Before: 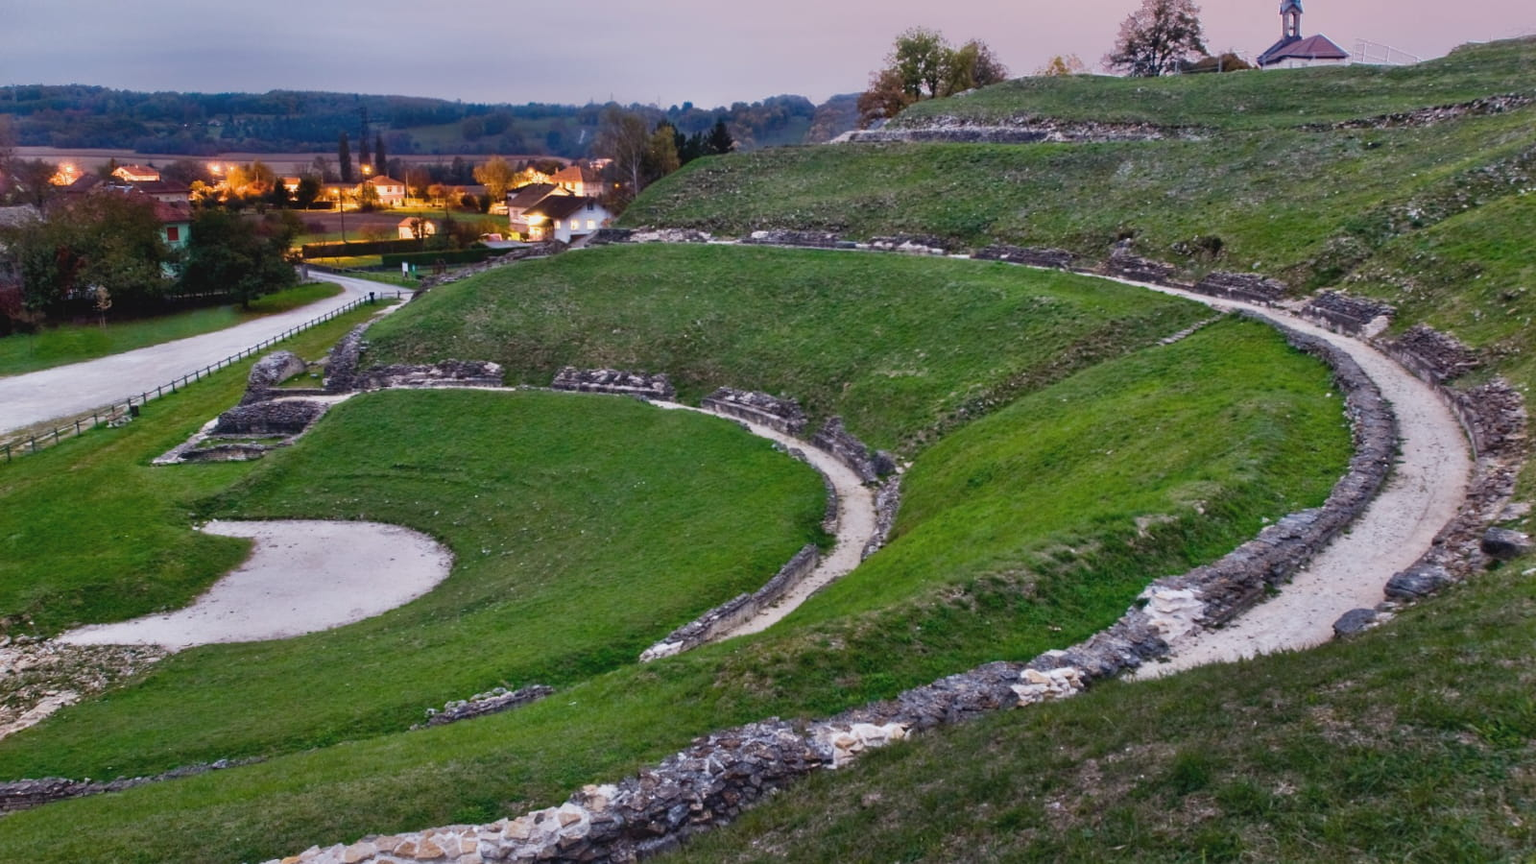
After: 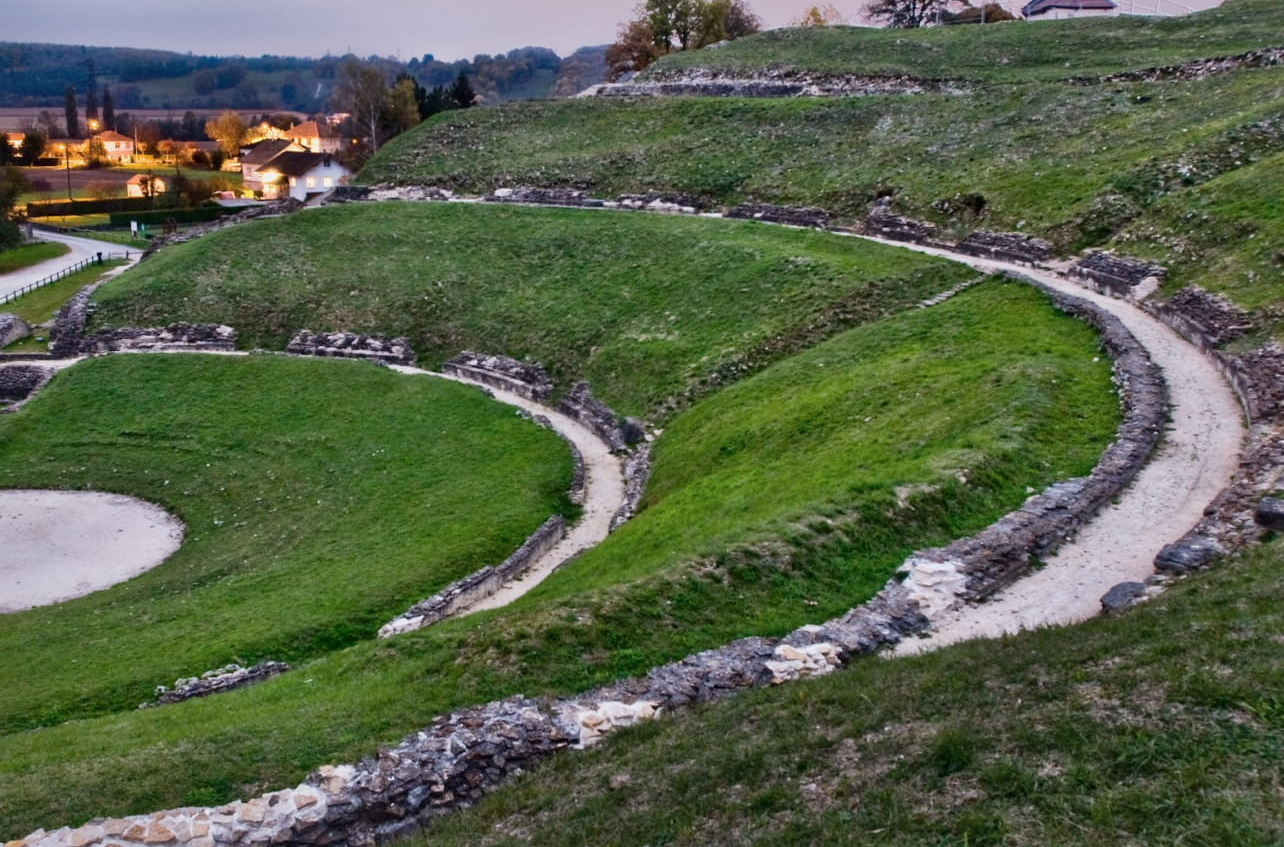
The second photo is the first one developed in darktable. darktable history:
local contrast: mode bilateral grid, contrast 21, coarseness 50, detail 147%, midtone range 0.2
crop and rotate: left 18.004%, top 5.866%, right 1.732%
